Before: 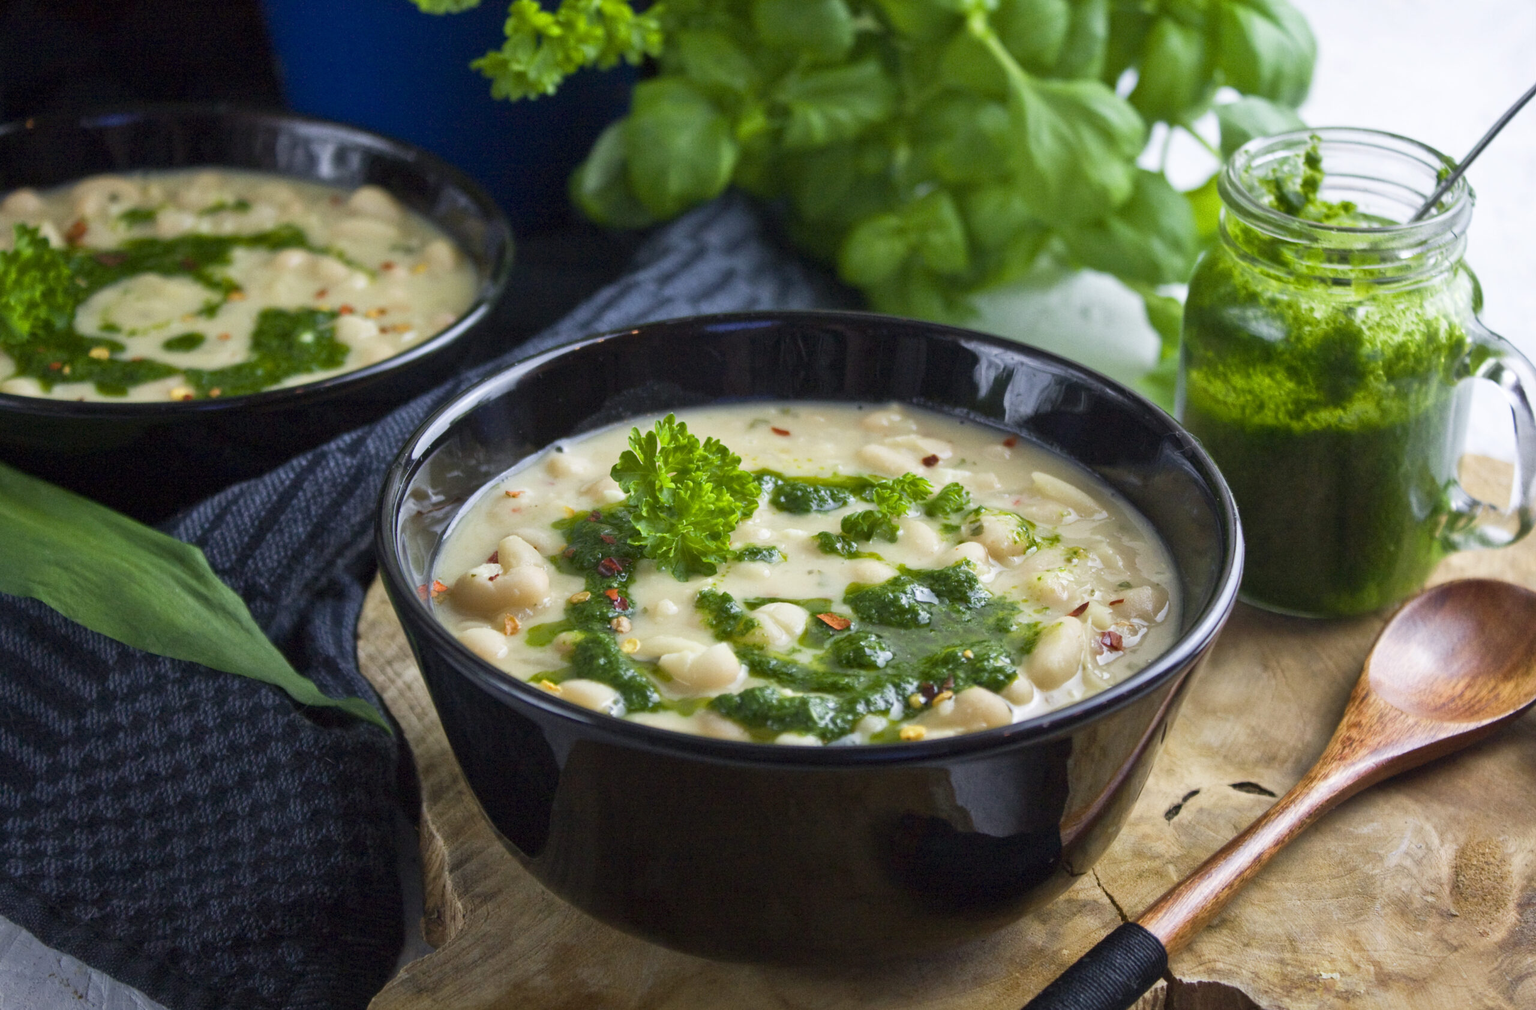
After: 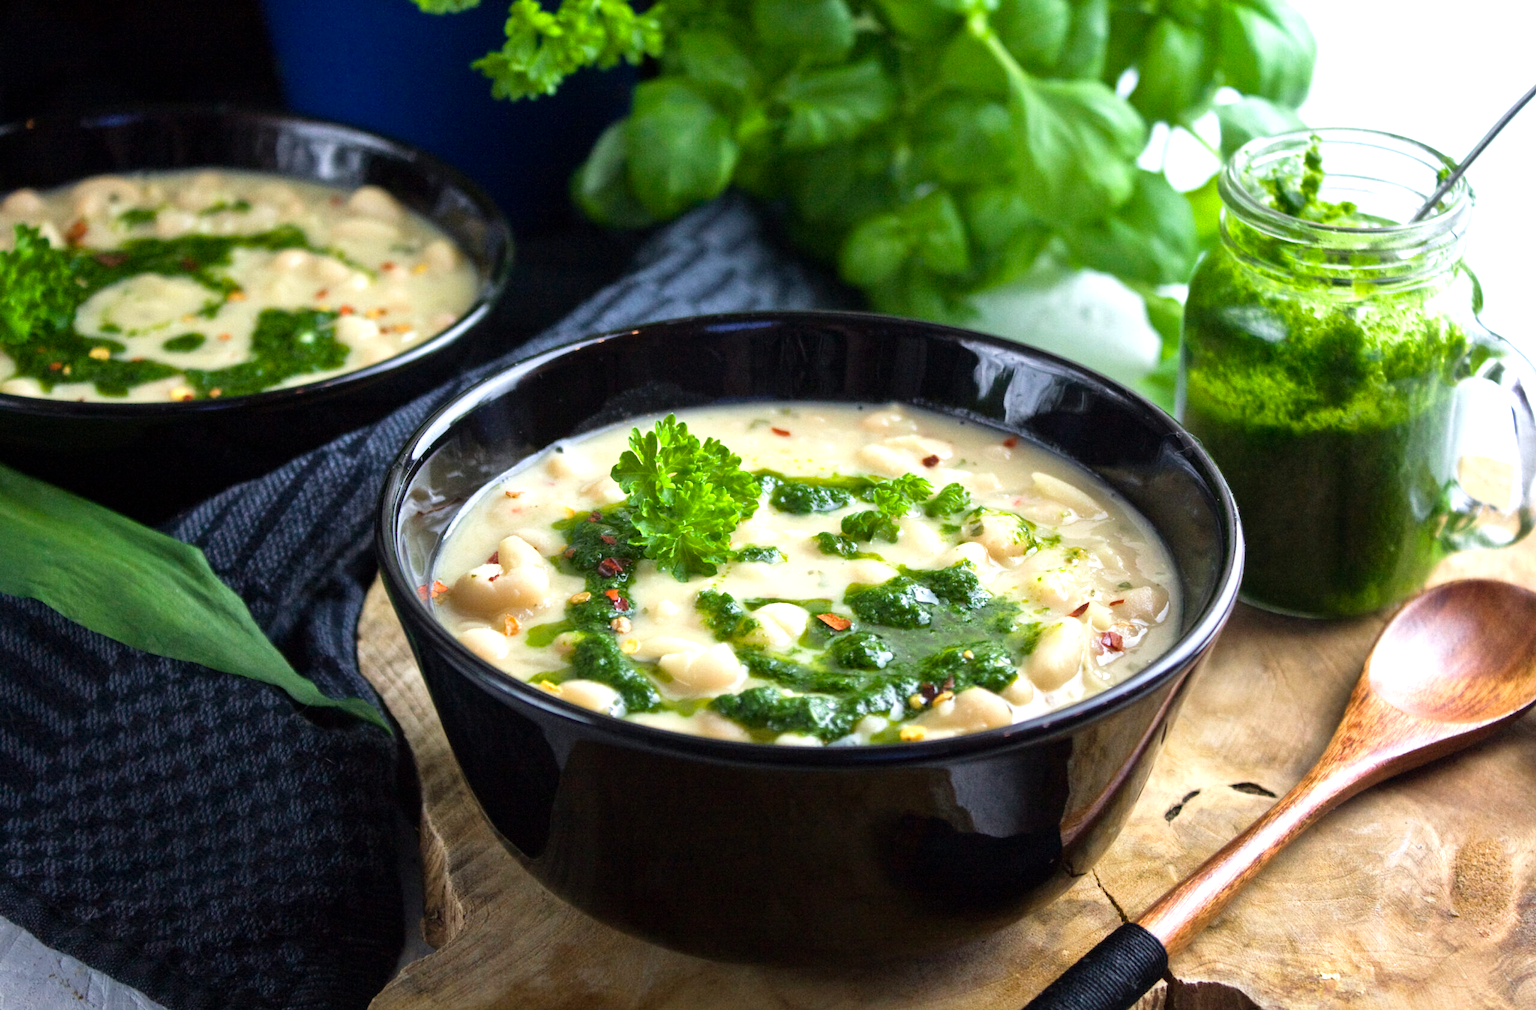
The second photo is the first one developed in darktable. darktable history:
tone equalizer: -8 EV -0.729 EV, -7 EV -0.679 EV, -6 EV -0.619 EV, -5 EV -0.396 EV, -3 EV 0.404 EV, -2 EV 0.6 EV, -1 EV 0.686 EV, +0 EV 0.73 EV, mask exposure compensation -0.5 EV
